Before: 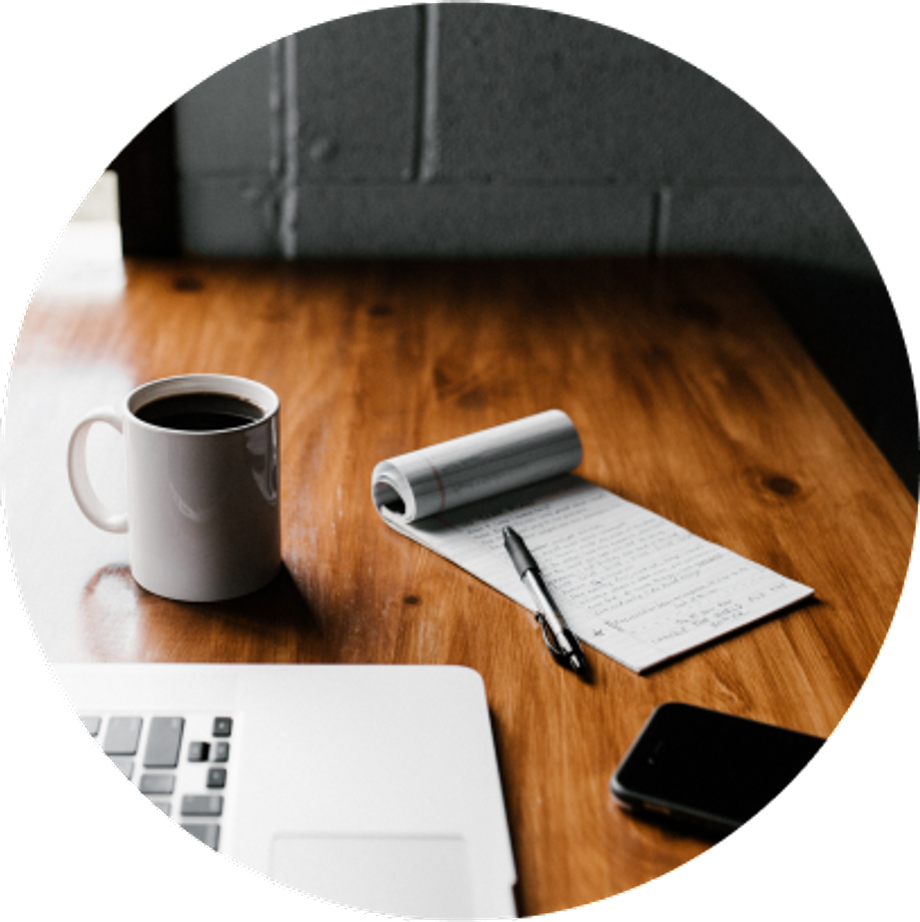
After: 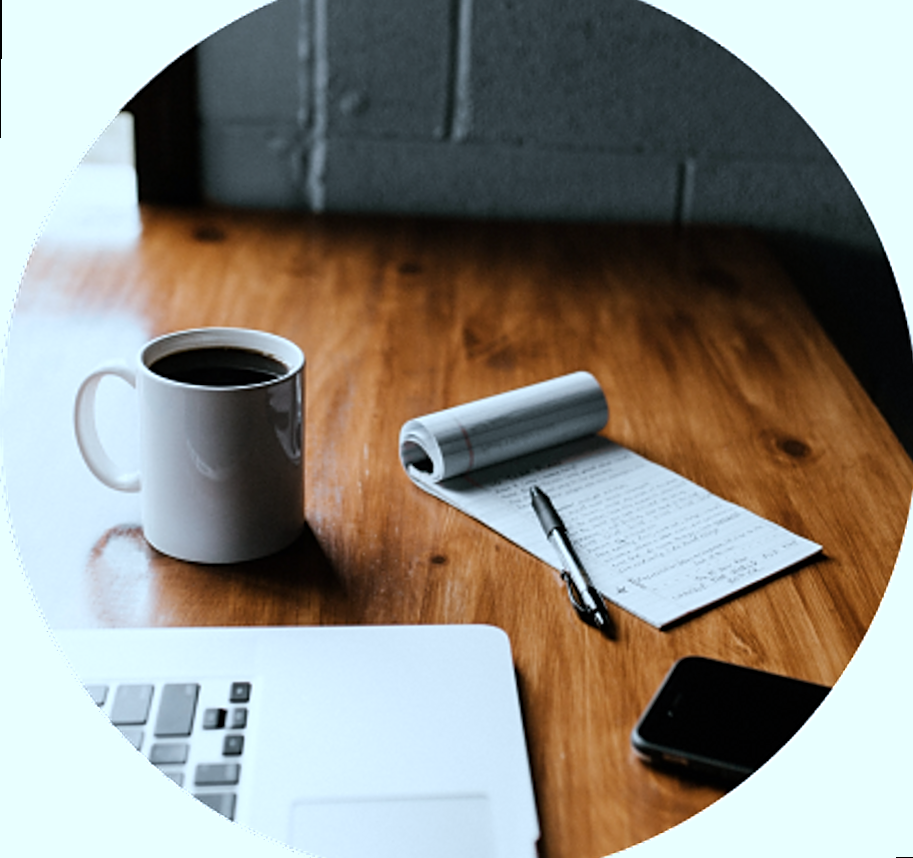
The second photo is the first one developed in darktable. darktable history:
rotate and perspective: rotation 0.679°, lens shift (horizontal) 0.136, crop left 0.009, crop right 0.991, crop top 0.078, crop bottom 0.95
color calibration: illuminant F (fluorescent), F source F9 (Cool White Deluxe 4150 K) – high CRI, x 0.374, y 0.373, temperature 4158.34 K
sharpen: on, module defaults
color balance rgb: linear chroma grading › global chroma -0.67%, saturation formula JzAzBz (2021)
